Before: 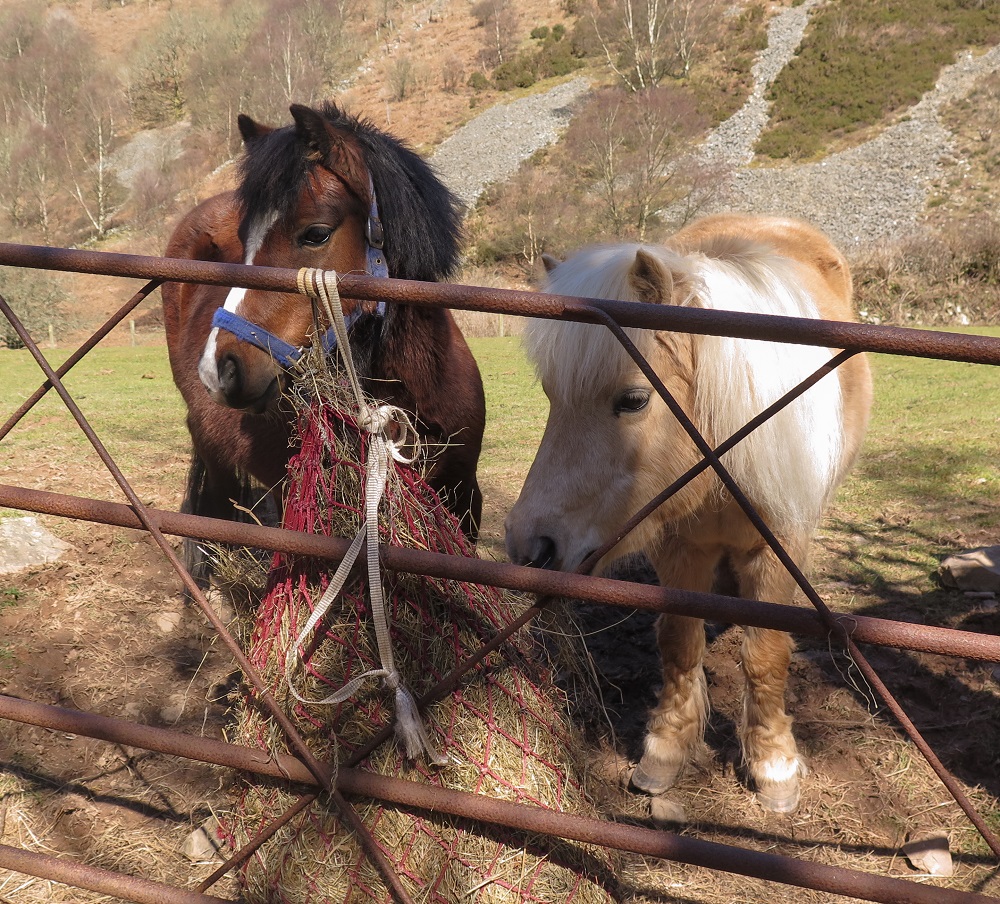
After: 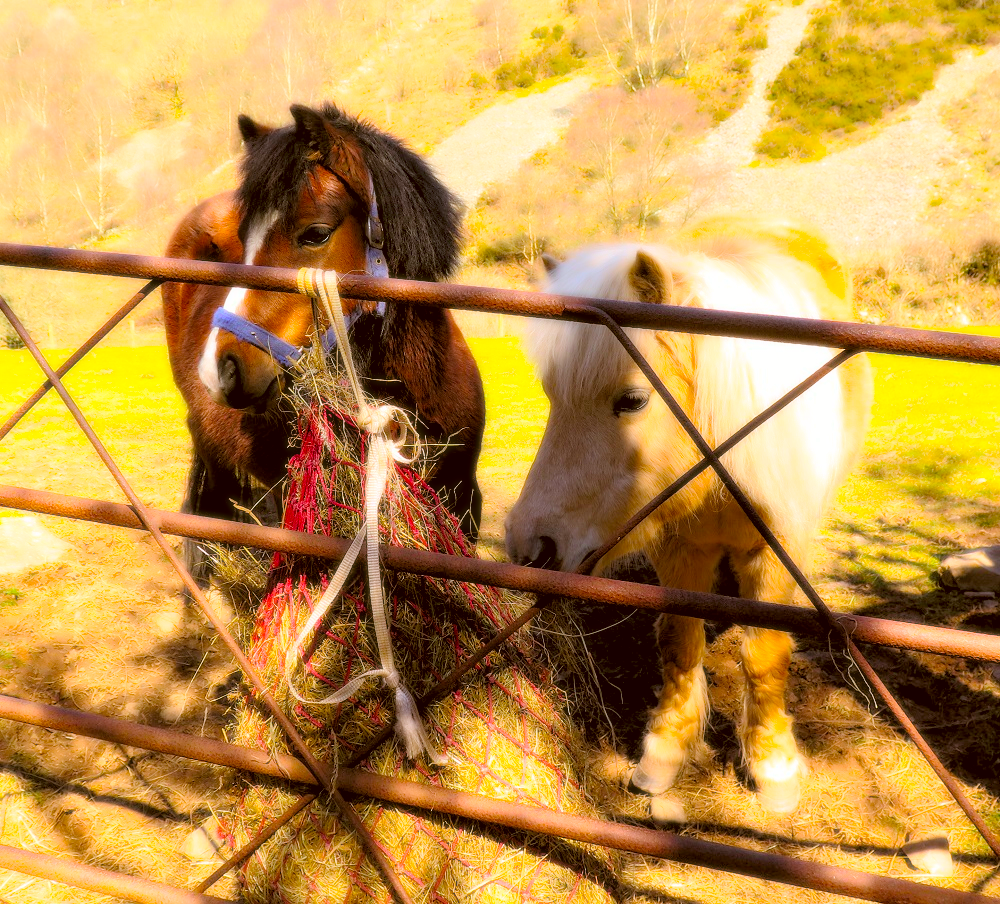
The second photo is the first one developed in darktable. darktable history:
rgb levels: levels [[0.013, 0.434, 0.89], [0, 0.5, 1], [0, 0.5, 1]]
color balance: input saturation 134.34%, contrast -10.04%, contrast fulcrum 19.67%, output saturation 133.51%
color correction: highlights a* -0.482, highlights b* 0.161, shadows a* 4.66, shadows b* 20.72
bloom: size 0%, threshold 54.82%, strength 8.31%
